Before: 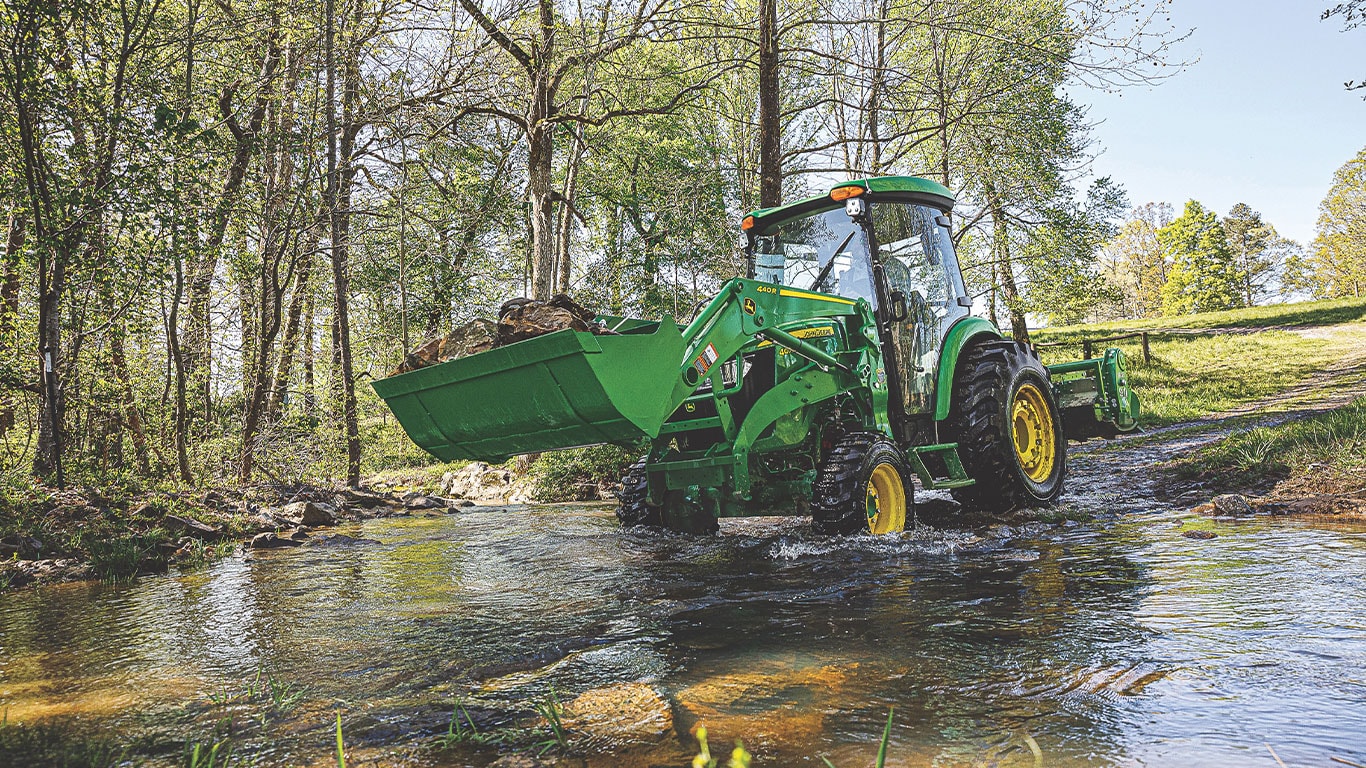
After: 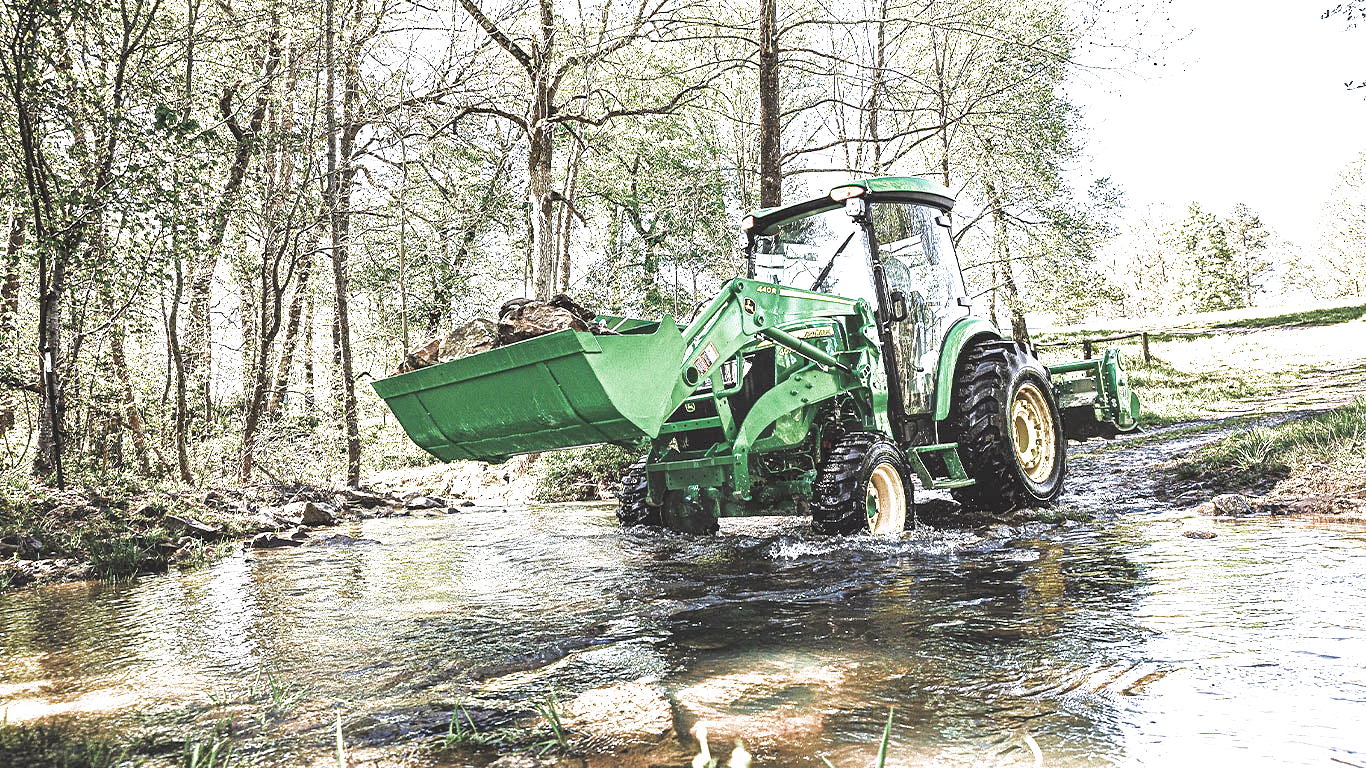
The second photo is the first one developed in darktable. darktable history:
exposure: black level correction 0, exposure 1.099 EV, compensate highlight preservation false
color balance rgb: highlights gain › luminance 14.766%, linear chroma grading › shadows -2.306%, linear chroma grading › highlights -14.778%, linear chroma grading › global chroma -9.421%, linear chroma grading › mid-tones -9.992%, perceptual saturation grading › global saturation 30.598%, global vibrance 20%
filmic rgb: black relative exposure -3.67 EV, white relative exposure 2.44 EV, hardness 3.29, color science v4 (2020)
